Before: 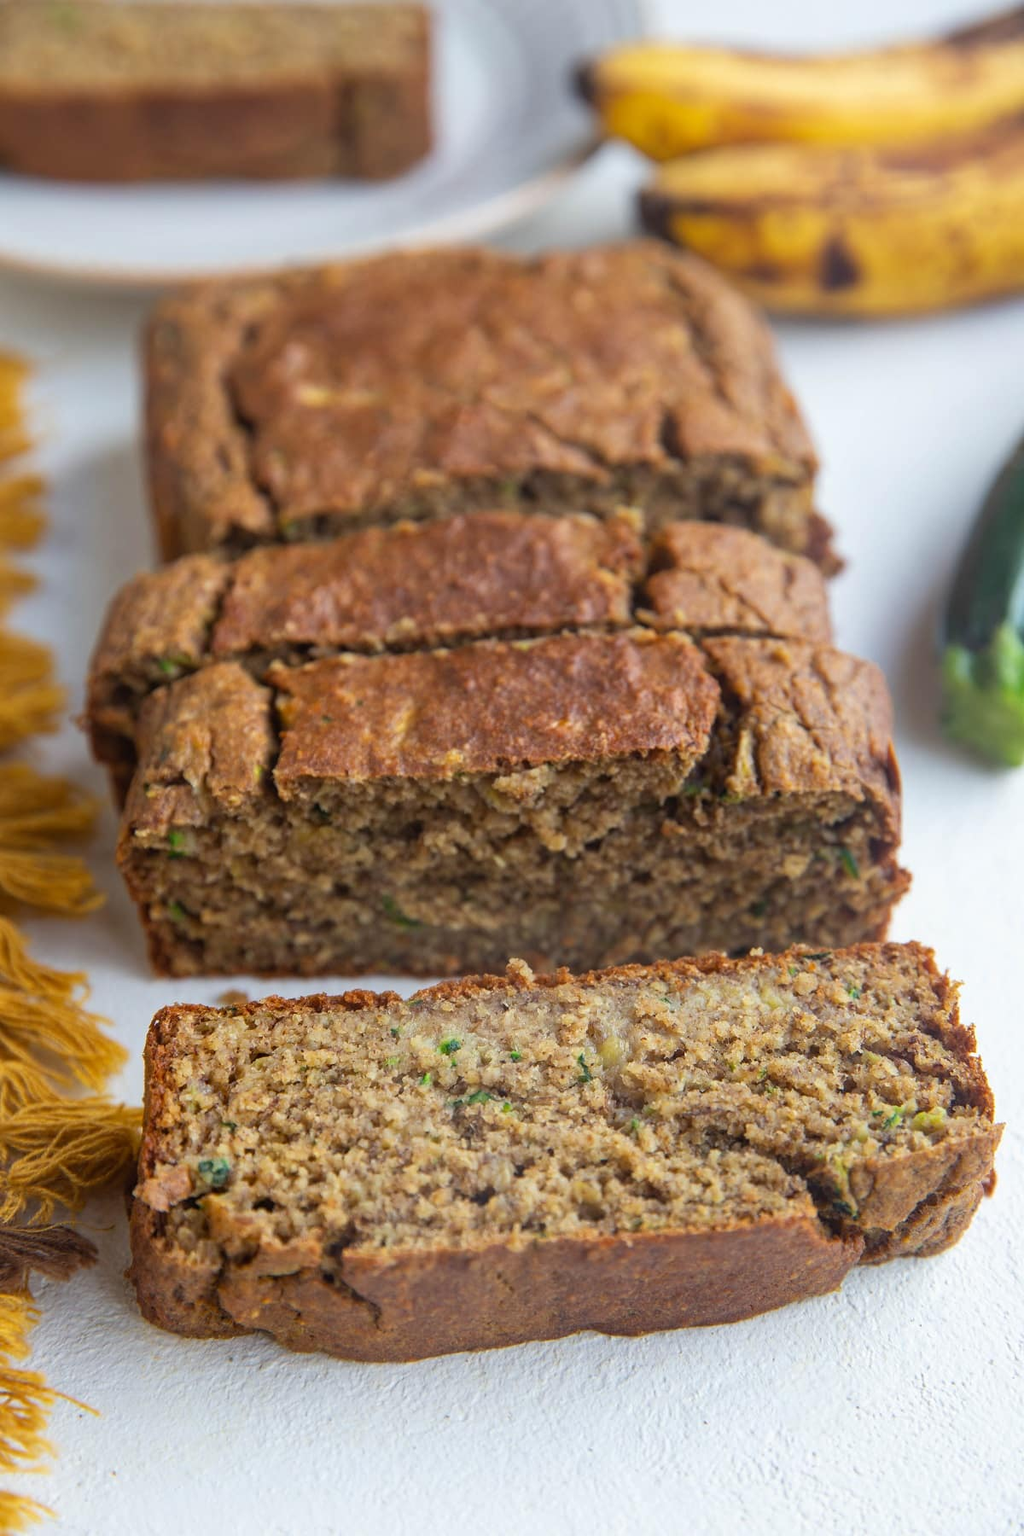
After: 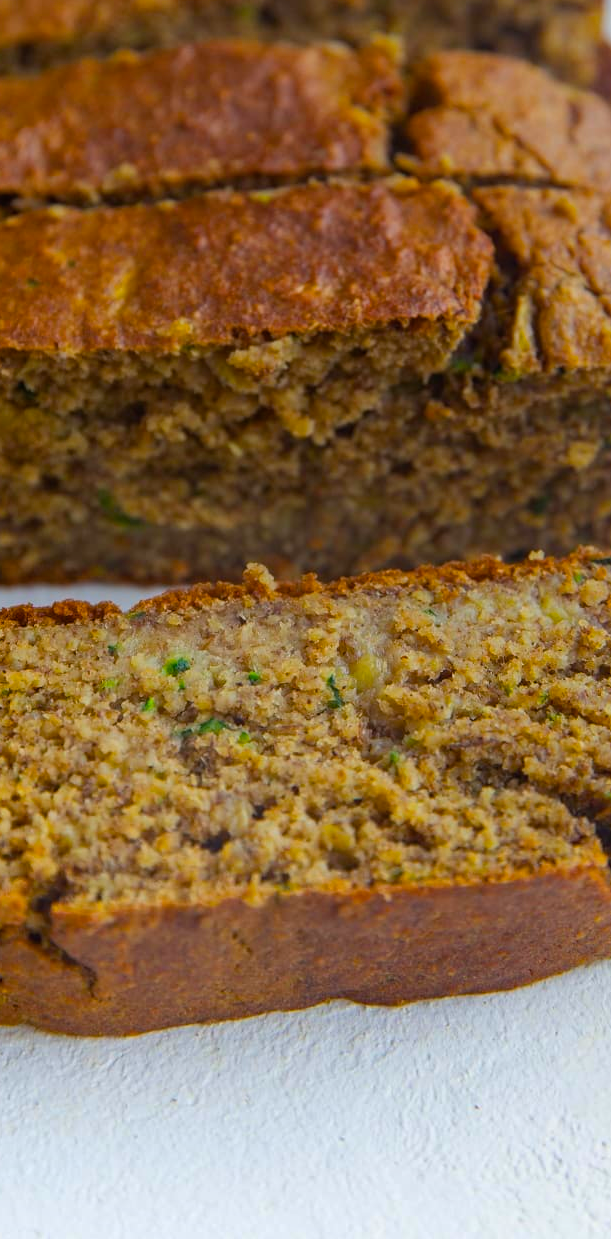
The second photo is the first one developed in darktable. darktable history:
crop and rotate: left 29.237%, top 31.152%, right 19.807%
color balance rgb: linear chroma grading › global chroma 15%, perceptual saturation grading › global saturation 30%
graduated density: rotation 5.63°, offset 76.9
